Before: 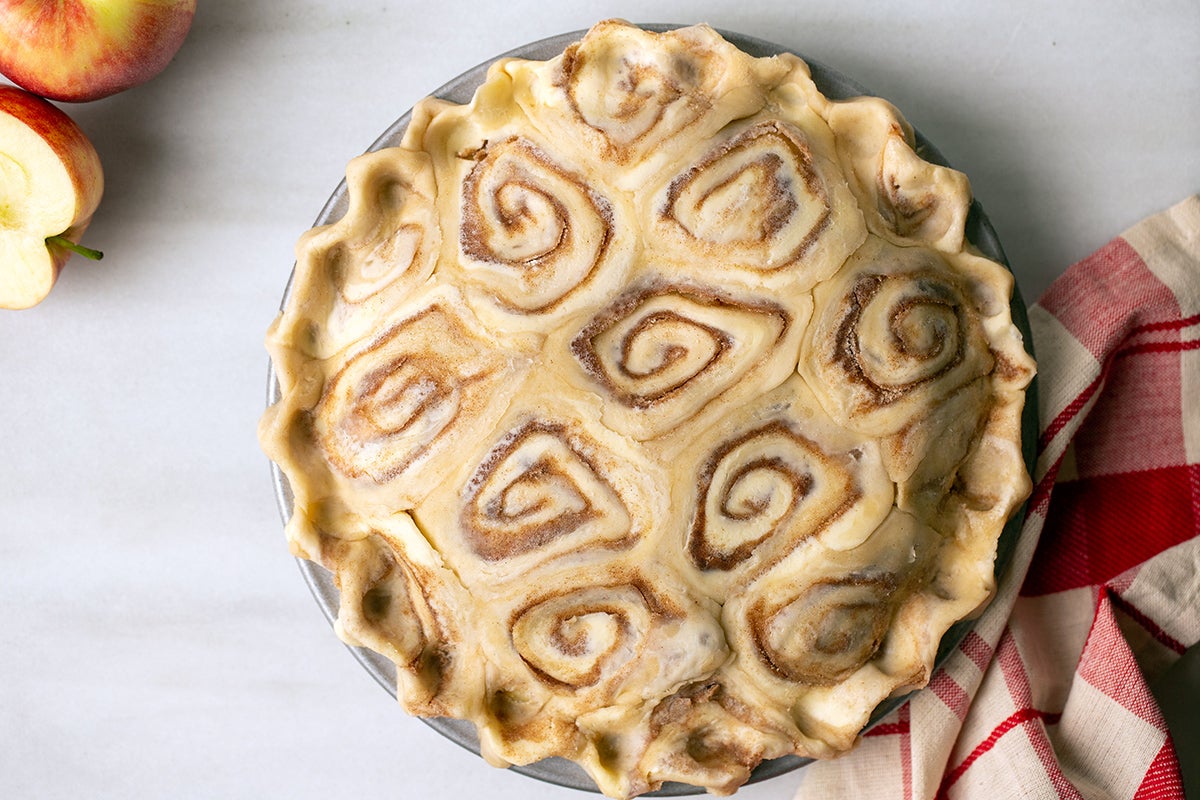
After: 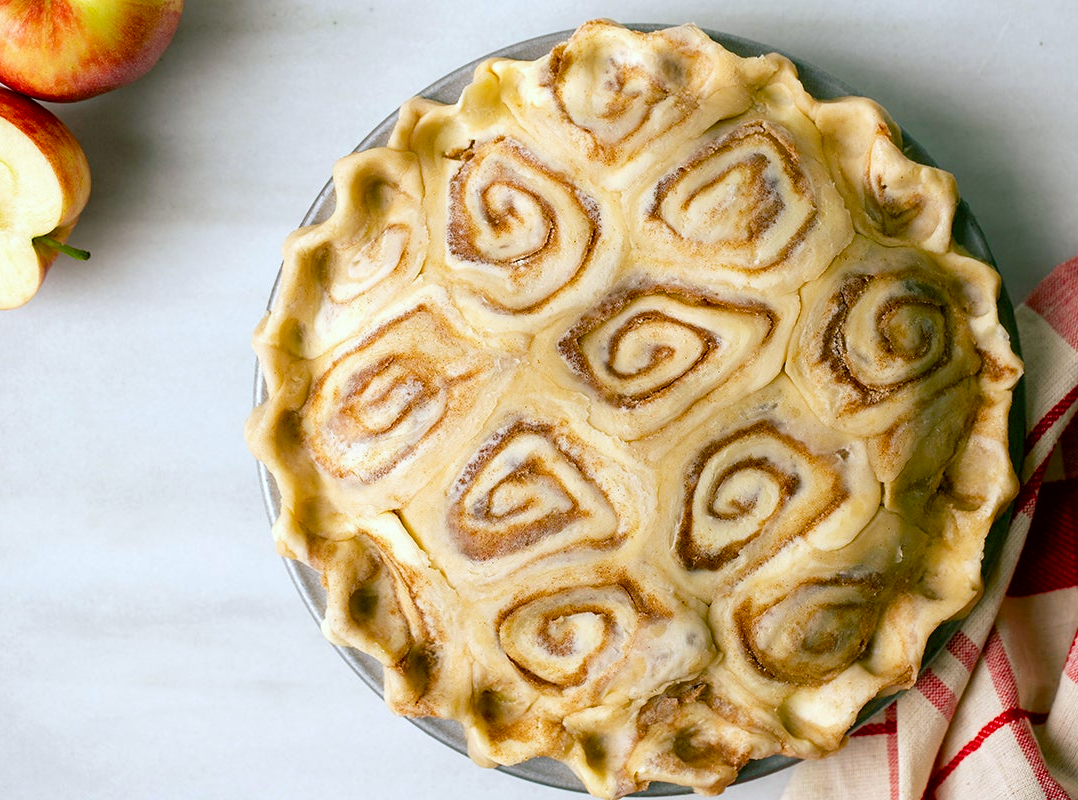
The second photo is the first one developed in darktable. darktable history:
color balance rgb: shadows lift › chroma 2.811%, shadows lift › hue 190.69°, perceptual saturation grading › global saturation 34.955%, perceptual saturation grading › highlights -29.916%, perceptual saturation grading › shadows 35.711%
color correction: highlights a* -2.86, highlights b* -2.06, shadows a* 2.3, shadows b* 3
crop and rotate: left 1.154%, right 8.978%
